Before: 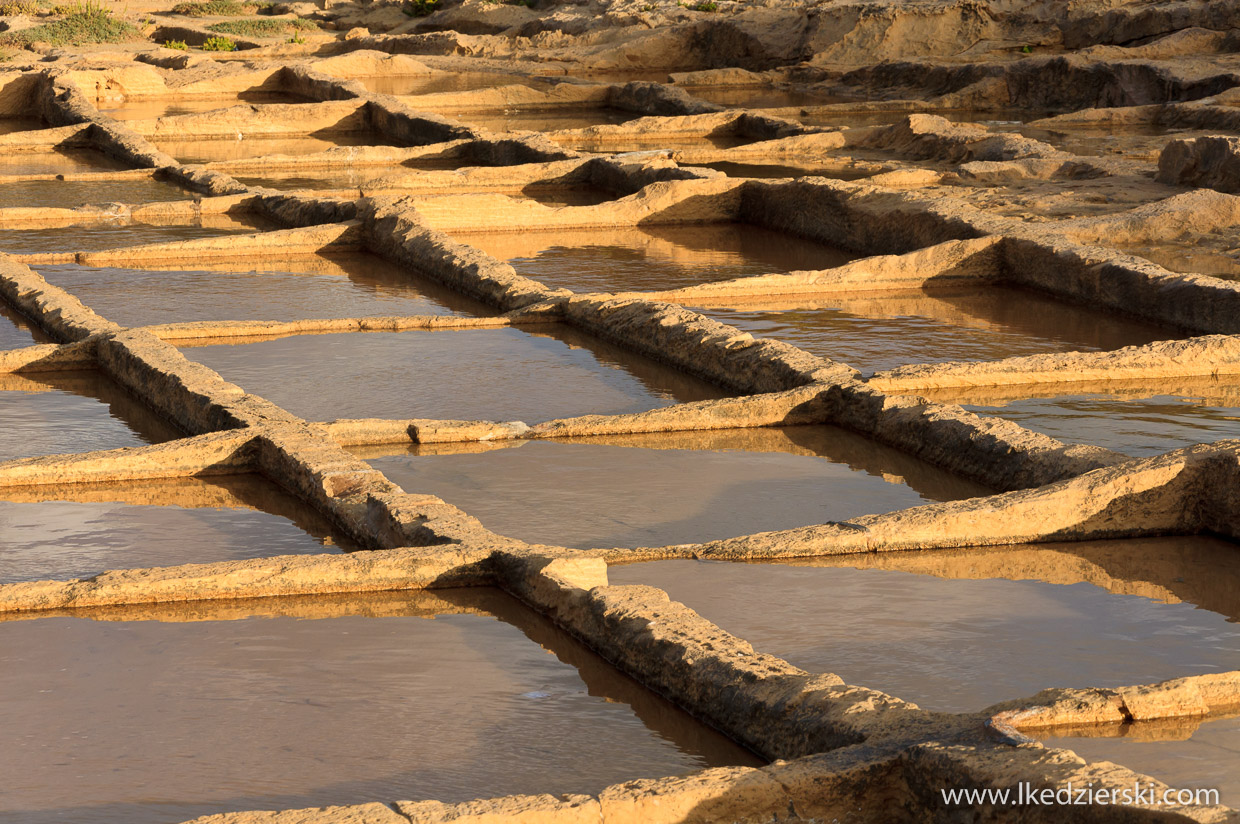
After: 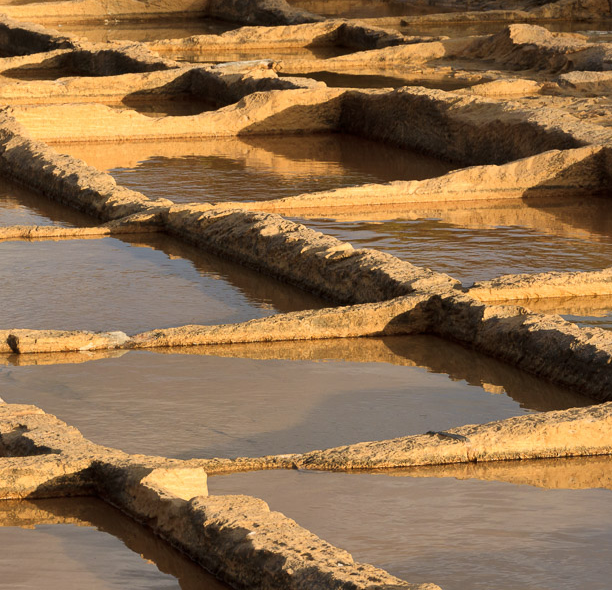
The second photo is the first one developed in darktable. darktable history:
crop: left 32.265%, top 10.99%, right 18.351%, bottom 17.365%
